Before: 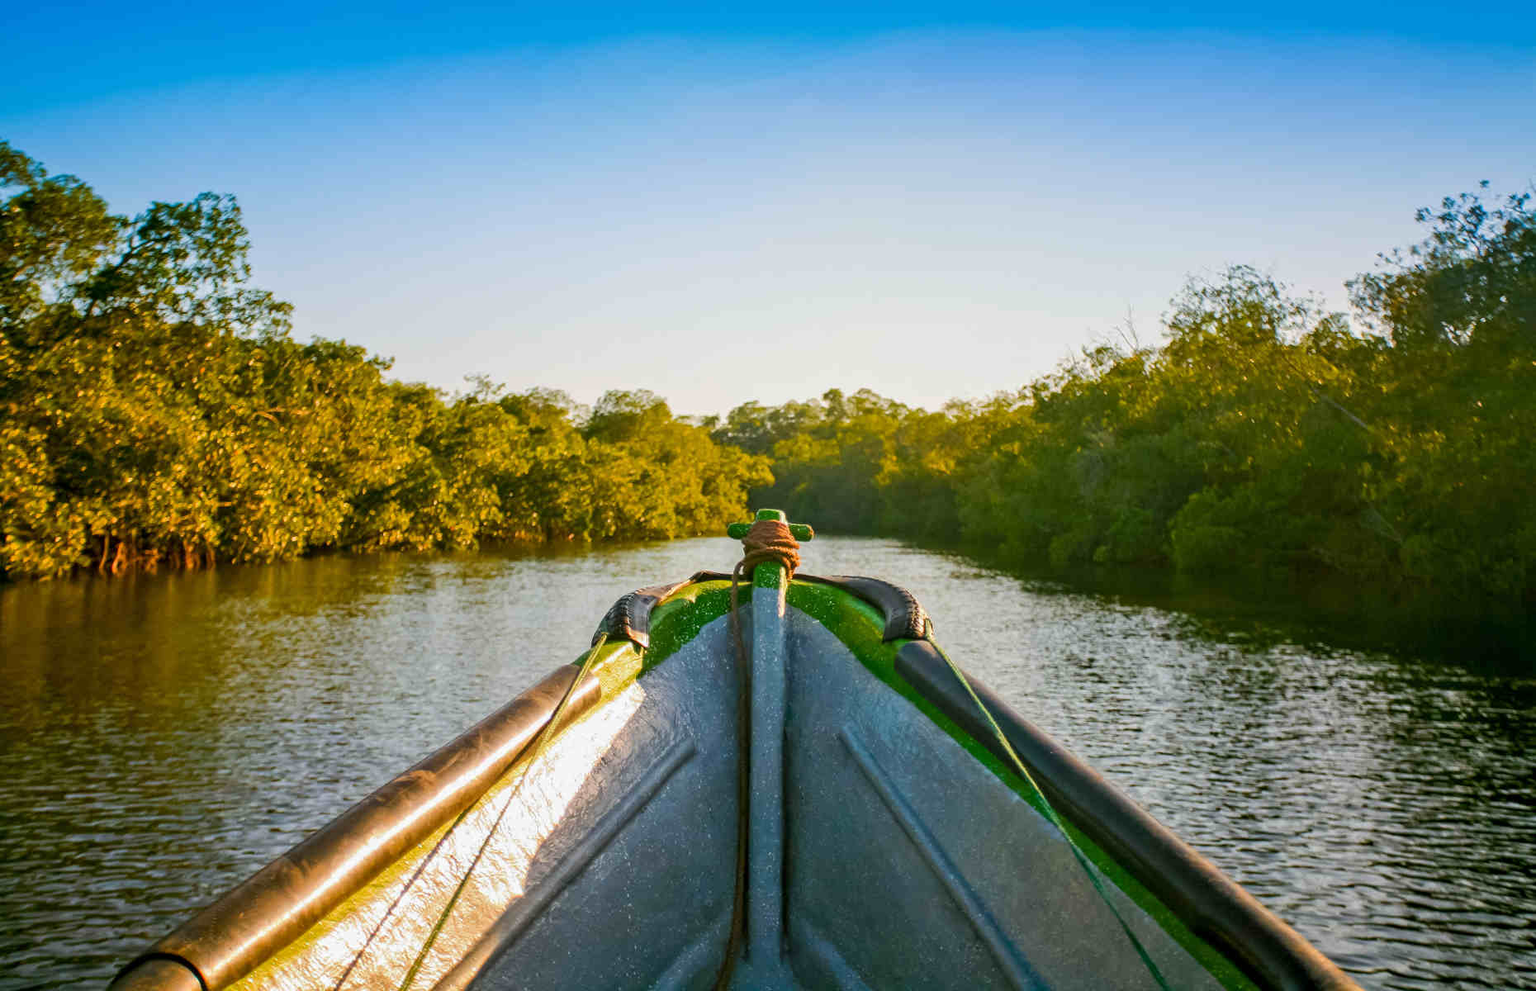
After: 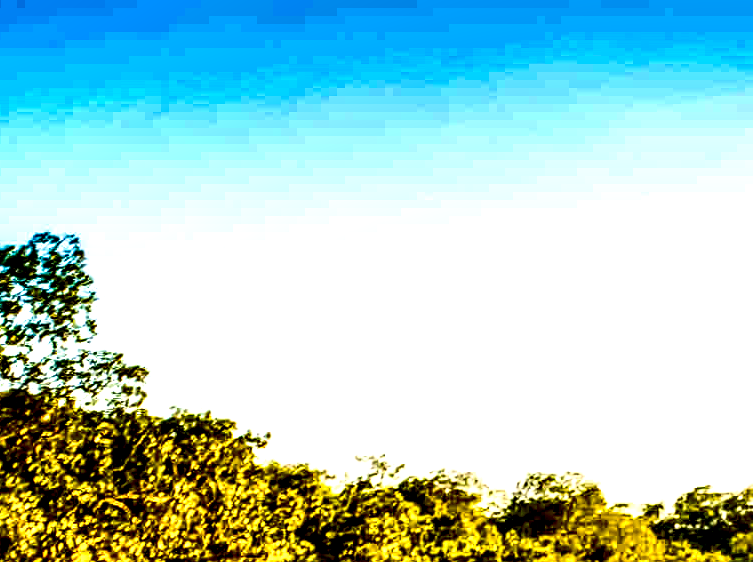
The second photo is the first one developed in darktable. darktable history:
crop and rotate: left 11.18%, top 0.059%, right 48.301%, bottom 53.098%
local contrast: highlights 112%, shadows 45%, detail 291%
color correction: highlights a* -4.56, highlights b* 5.03, saturation 0.956
contrast brightness saturation: contrast 0.413, brightness 0.109, saturation 0.214
velvia: strength 39.71%
sharpen: on, module defaults
color balance rgb: power › hue 313.69°, highlights gain › chroma 1.742%, highlights gain › hue 57.47°, linear chroma grading › mid-tones 8.028%, perceptual saturation grading › global saturation 19.858%, global vibrance 20%
